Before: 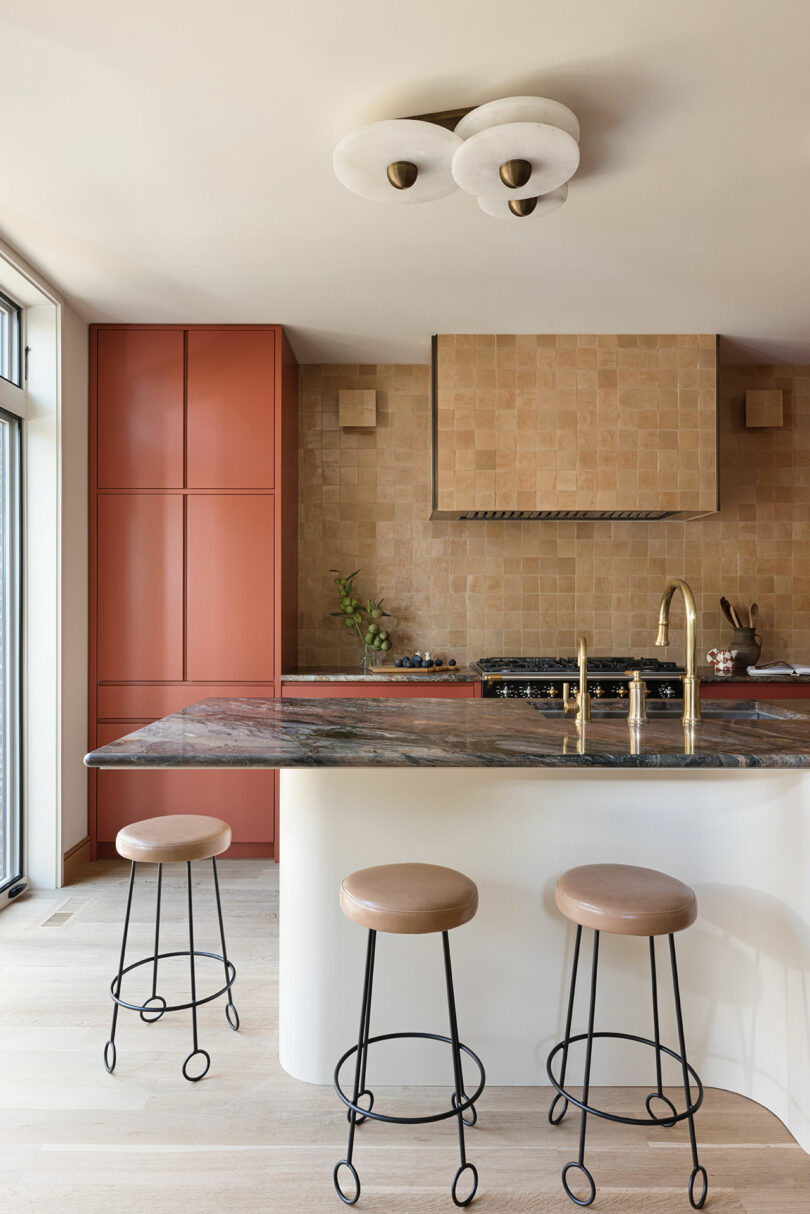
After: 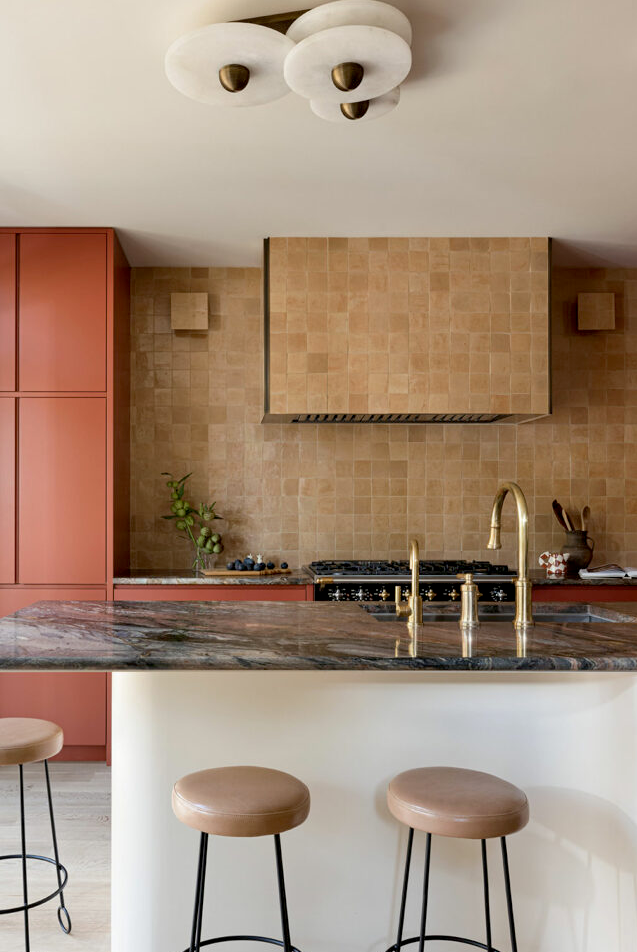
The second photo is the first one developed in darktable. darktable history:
exposure: black level correction 0.009, compensate highlight preservation false
crop and rotate: left 20.755%, top 8.098%, right 0.495%, bottom 13.451%
